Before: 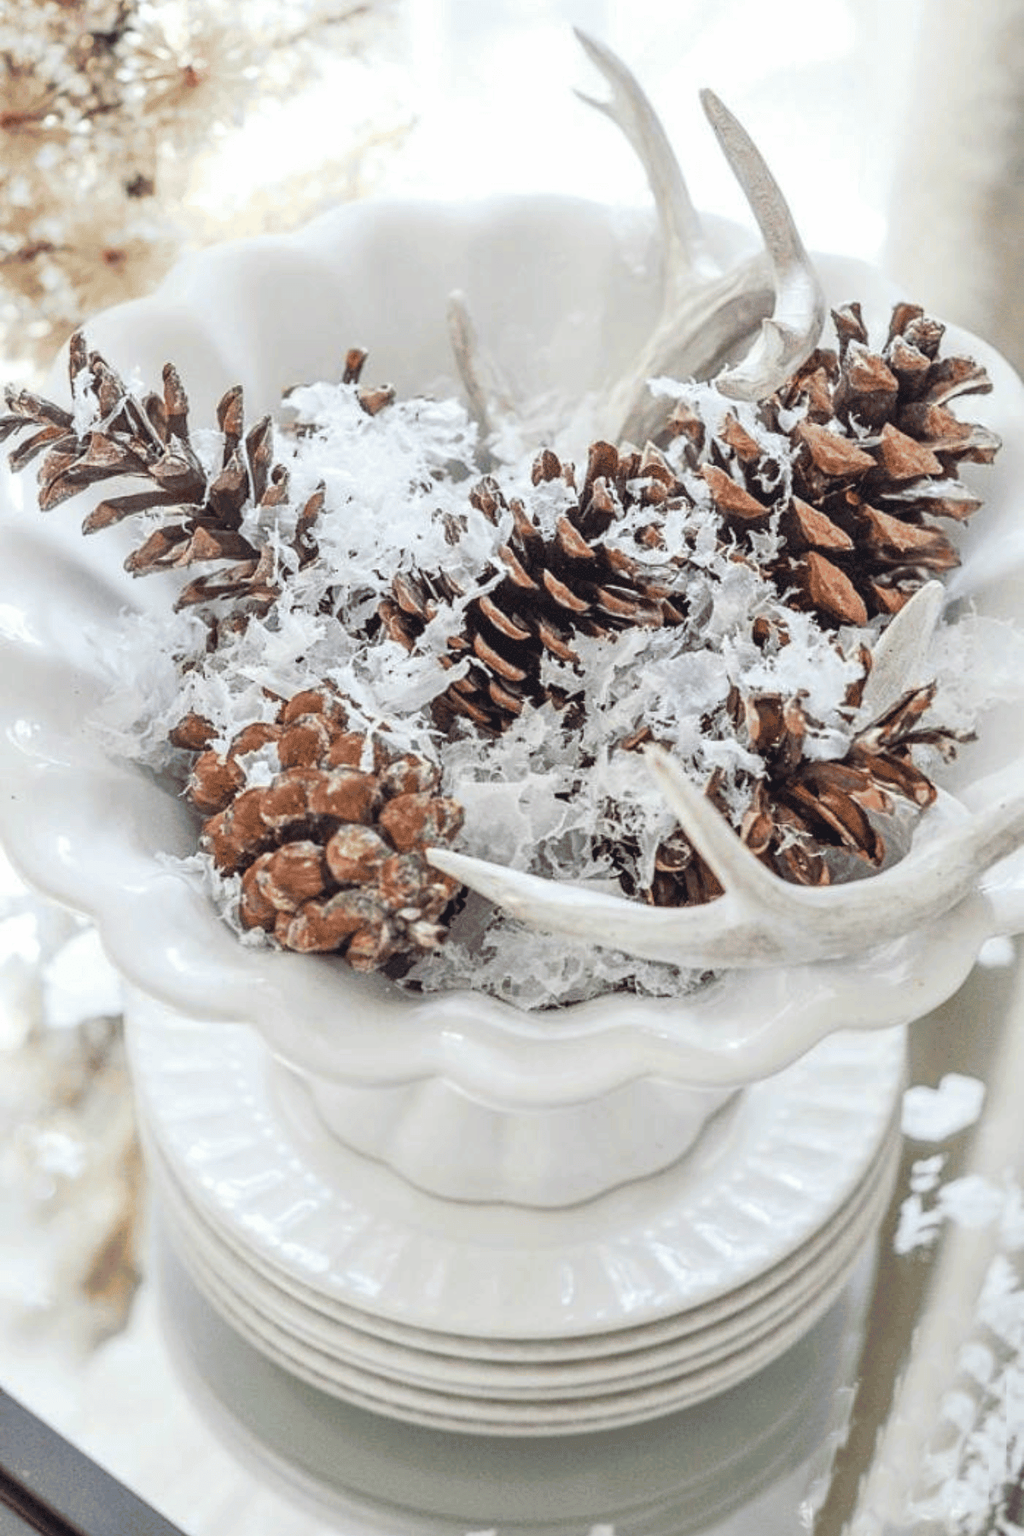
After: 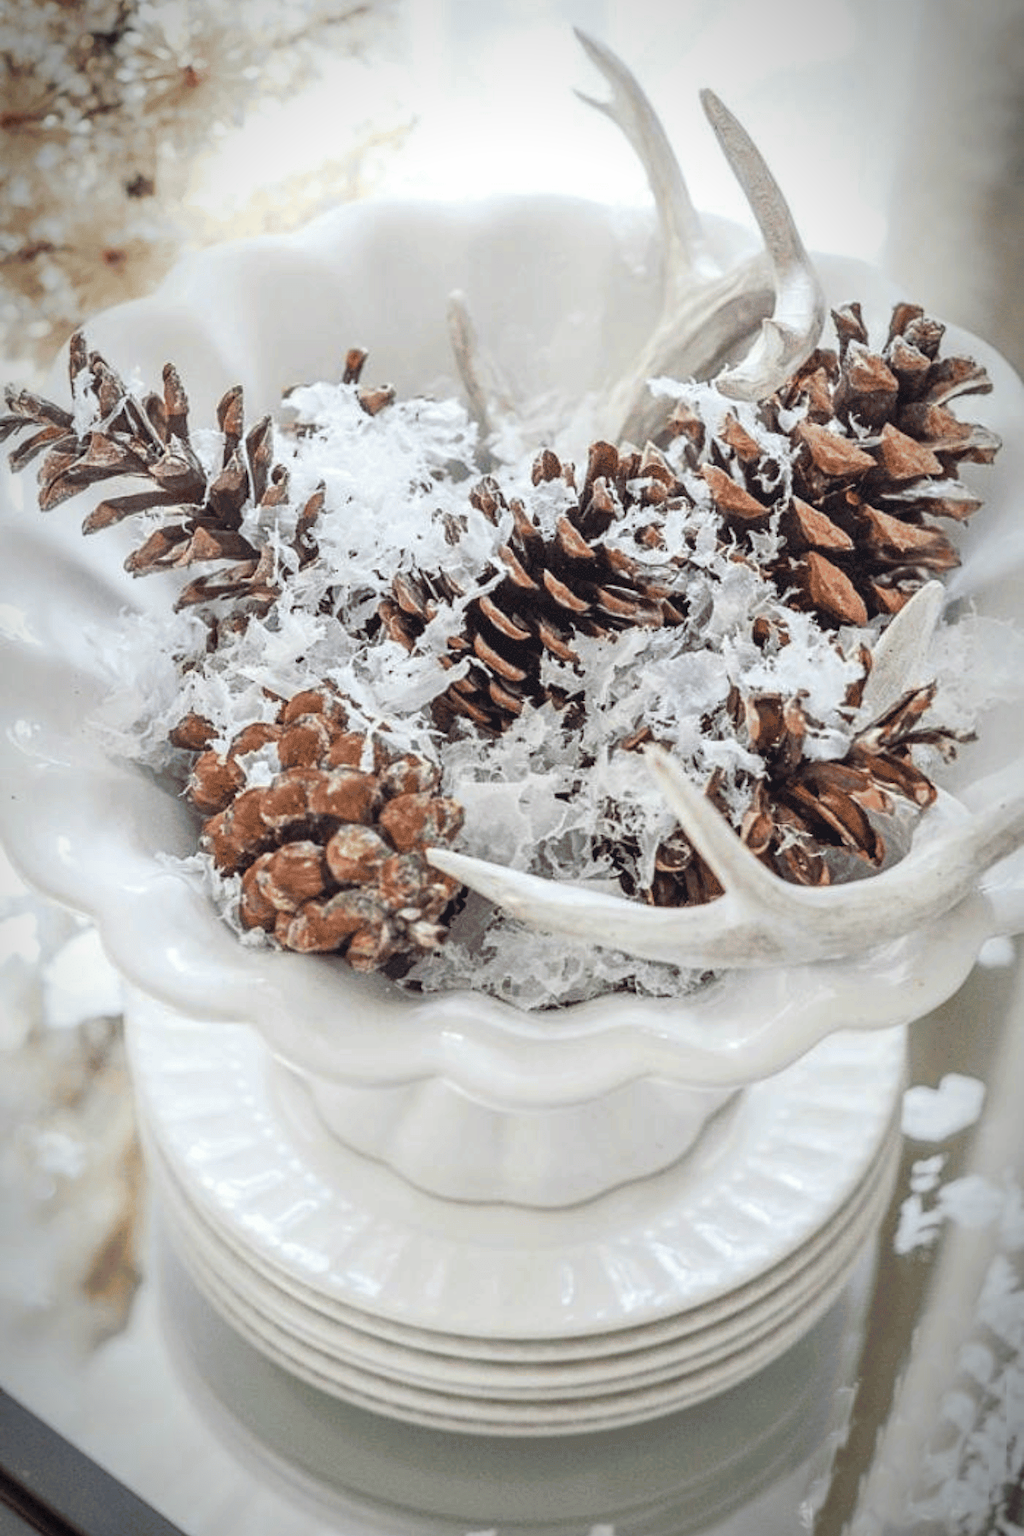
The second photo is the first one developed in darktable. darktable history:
vignetting: brightness -0.603, saturation -0.001, automatic ratio true
